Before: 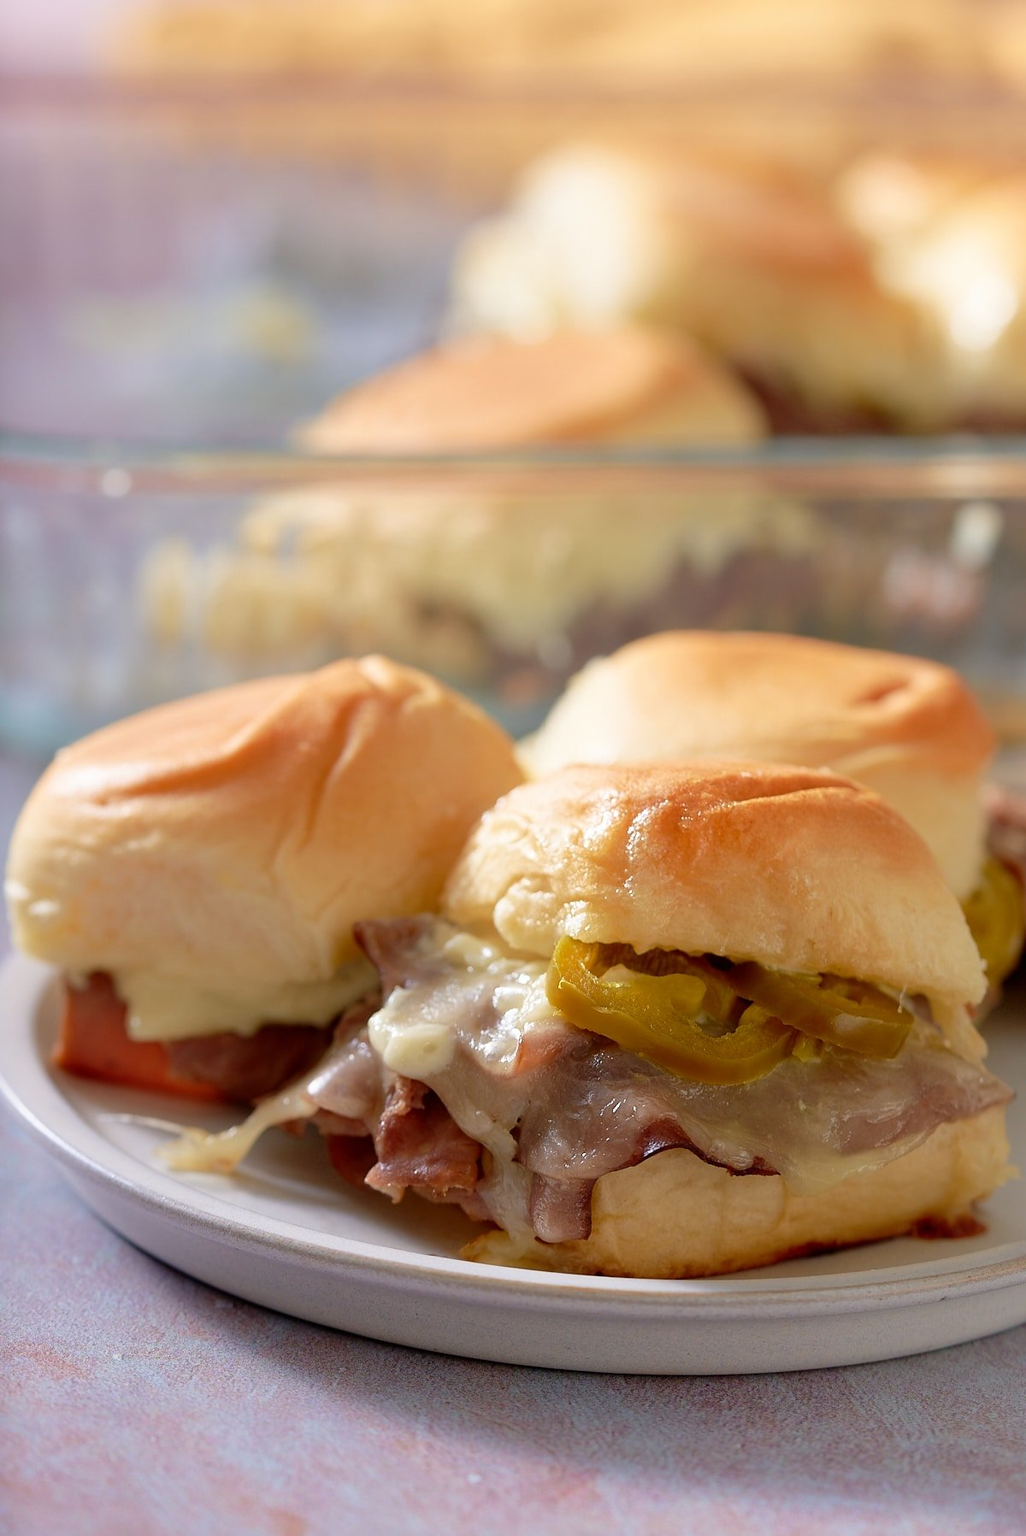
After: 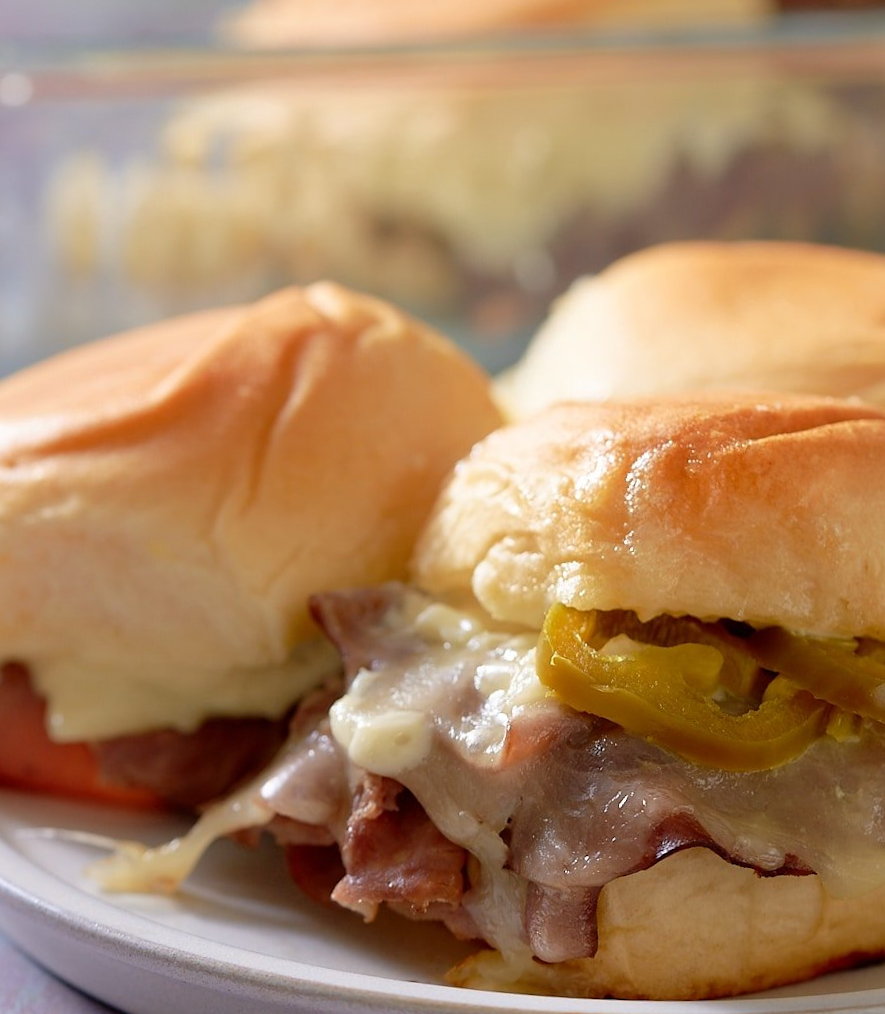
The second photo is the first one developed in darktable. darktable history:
rotate and perspective: rotation -1.77°, lens shift (horizontal) 0.004, automatic cropping off
crop: left 11.123%, top 27.61%, right 18.3%, bottom 17.034%
